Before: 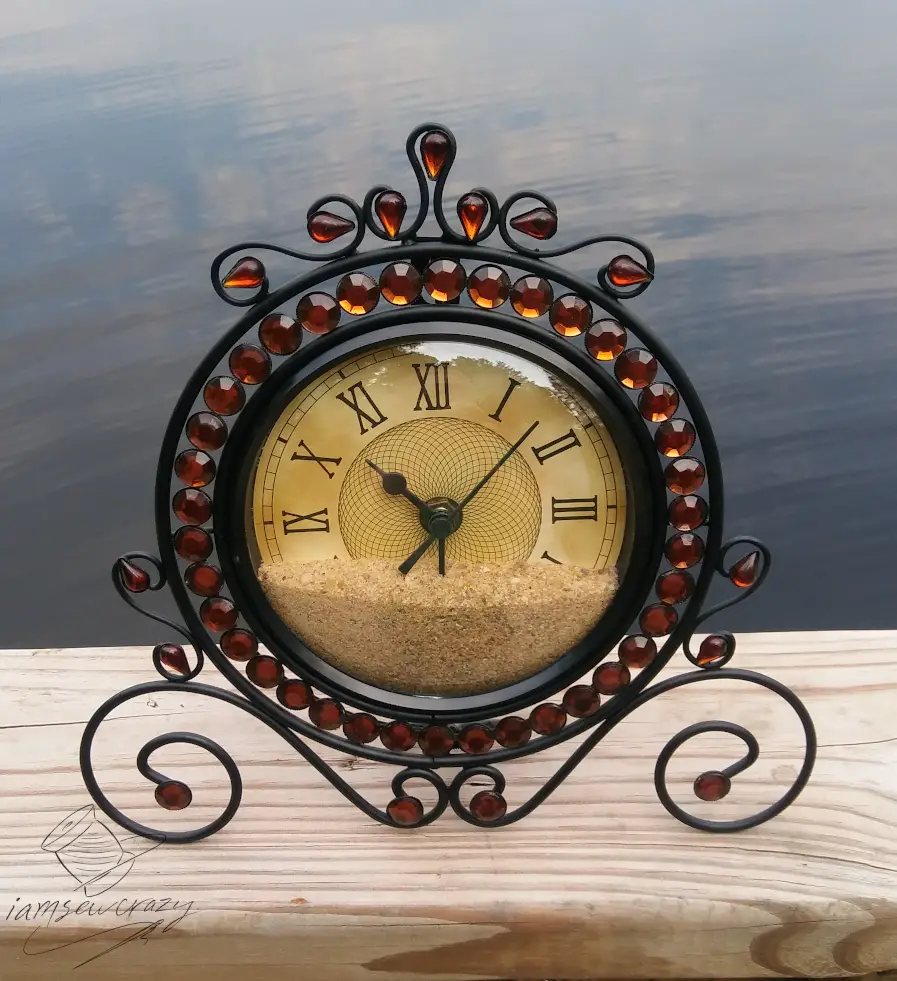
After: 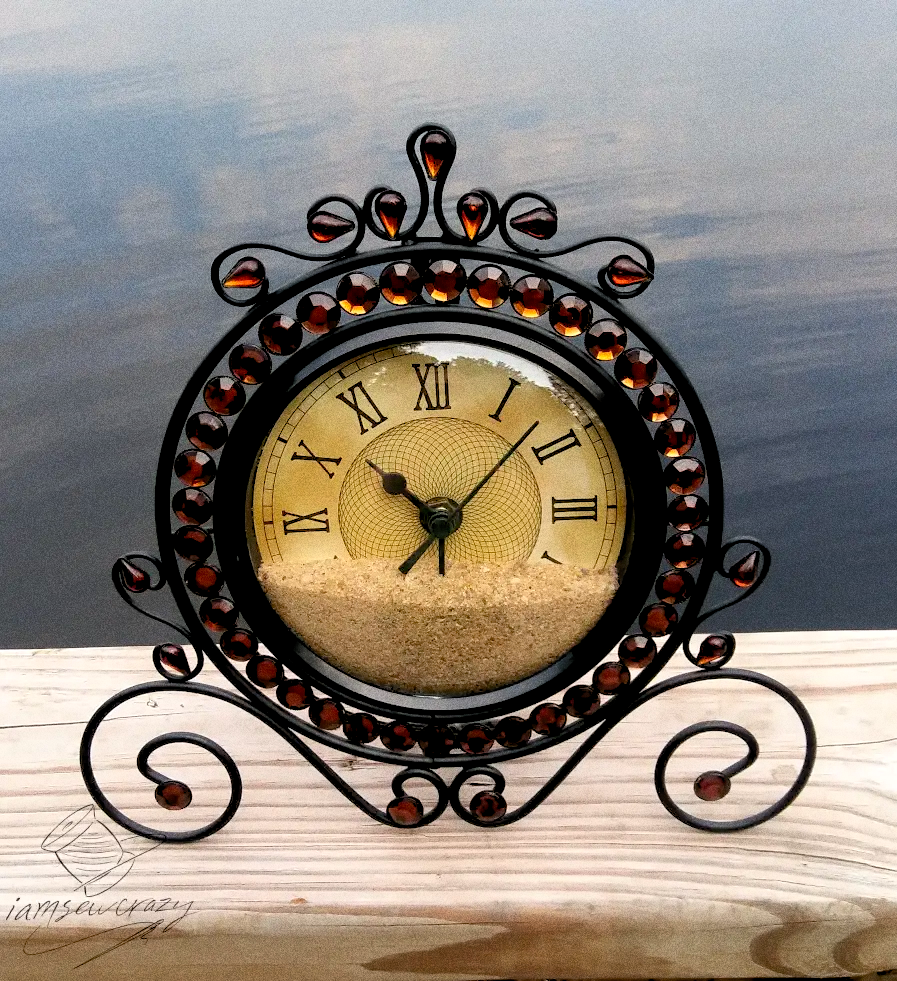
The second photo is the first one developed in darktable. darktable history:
exposure: black level correction 0.011, compensate highlight preservation false
grain: coarseness 0.09 ISO, strength 40%
rgb levels: levels [[0.01, 0.419, 0.839], [0, 0.5, 1], [0, 0.5, 1]]
